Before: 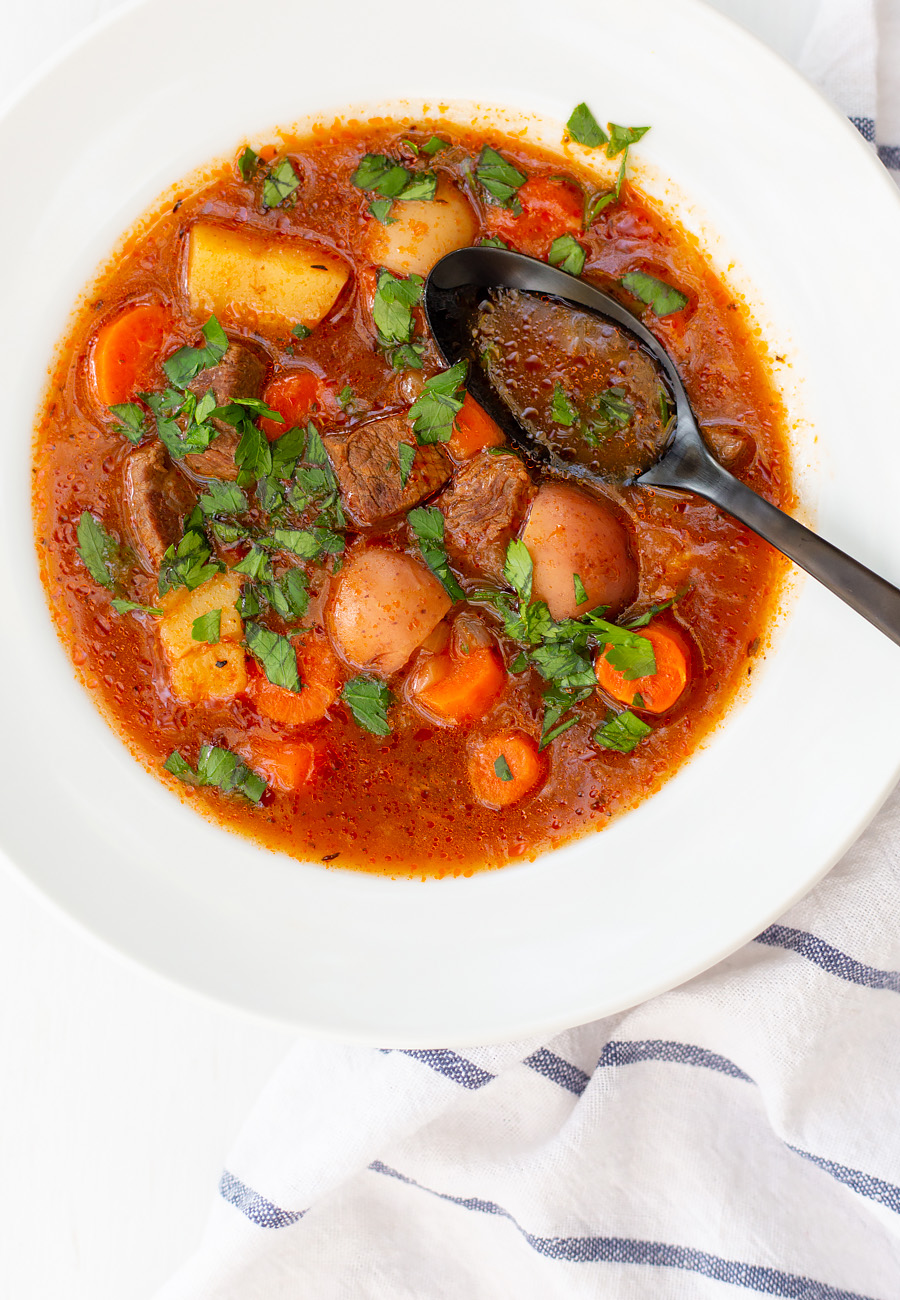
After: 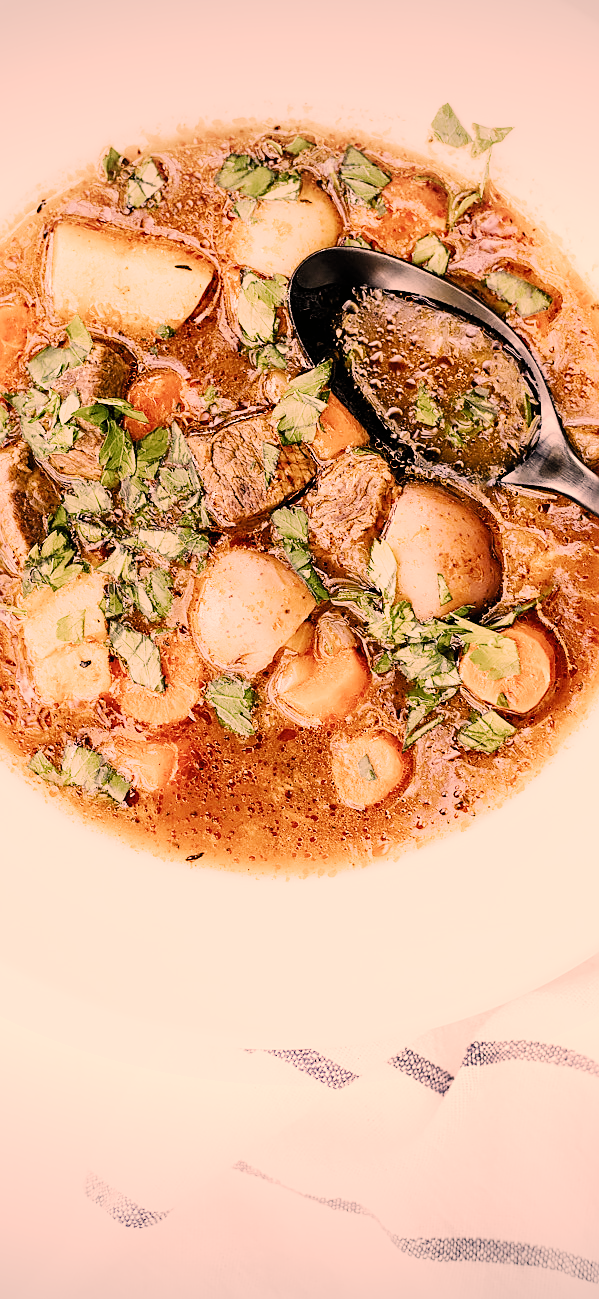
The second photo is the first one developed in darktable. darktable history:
tone curve: curves: ch0 [(0, 0) (0.526, 0.642) (1, 1)], preserve colors none
exposure: black level correction 0, exposure 0.952 EV, compensate highlight preservation false
crop and rotate: left 15.22%, right 18.157%
filmic rgb: black relative exposure -5.09 EV, white relative exposure 3.96 EV, hardness 2.89, contrast 1.404, highlights saturation mix -29.38%, preserve chrominance no, color science v5 (2021), contrast in shadows safe, contrast in highlights safe
vignetting: fall-off start 85.3%, fall-off radius 80.6%, width/height ratio 1.214, unbound false
sharpen: on, module defaults
color correction: highlights a* 21.43, highlights b* 19.44
